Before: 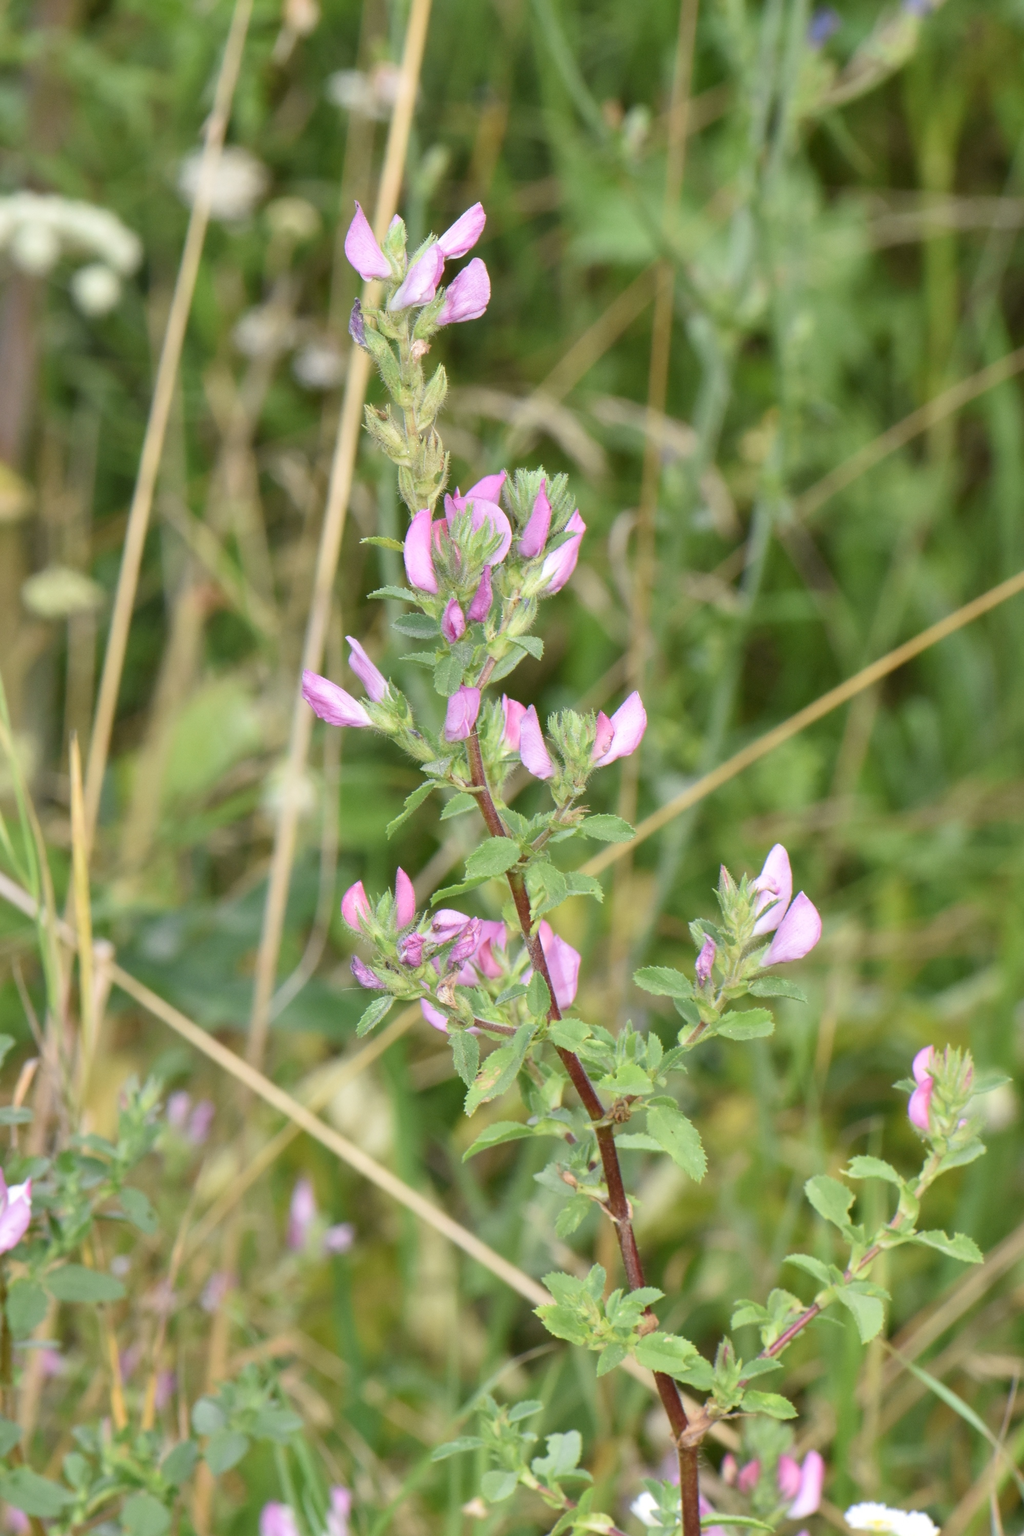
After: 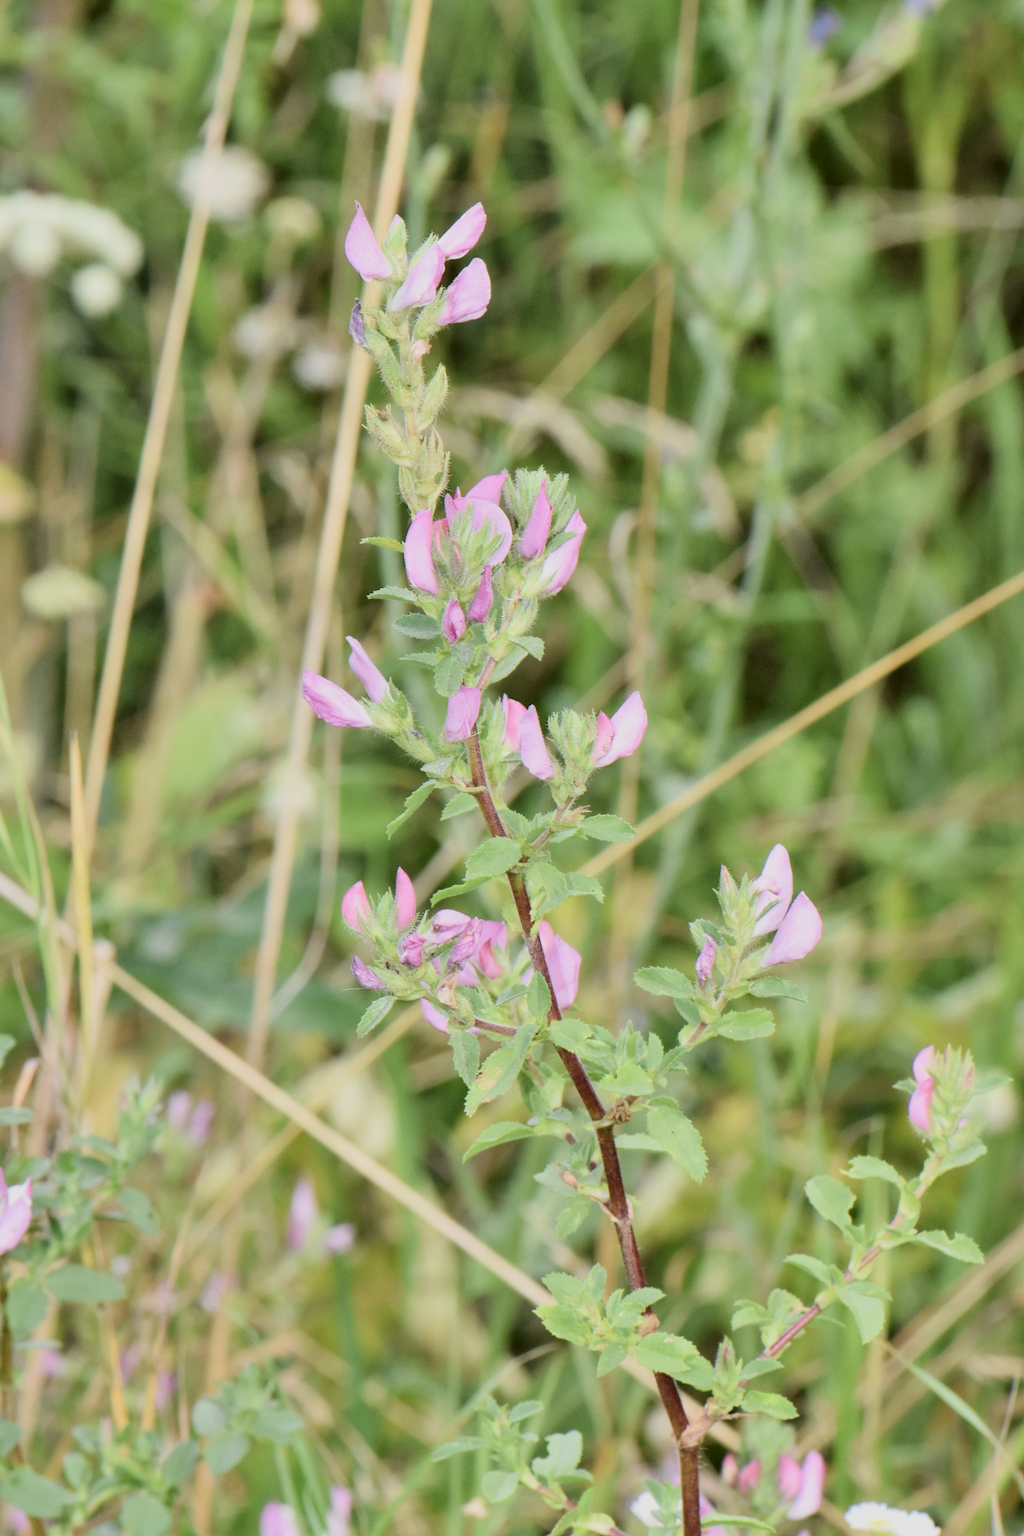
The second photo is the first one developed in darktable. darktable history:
tone curve: curves: ch0 [(0, 0) (0.004, 0.001) (0.133, 0.112) (0.325, 0.362) (0.832, 0.893) (1, 1)], color space Lab, independent channels, preserve colors none
filmic rgb: black relative exposure -7.65 EV, white relative exposure 4.56 EV, hardness 3.61
shadows and highlights: shadows 36.93, highlights -27.3, soften with gaussian
